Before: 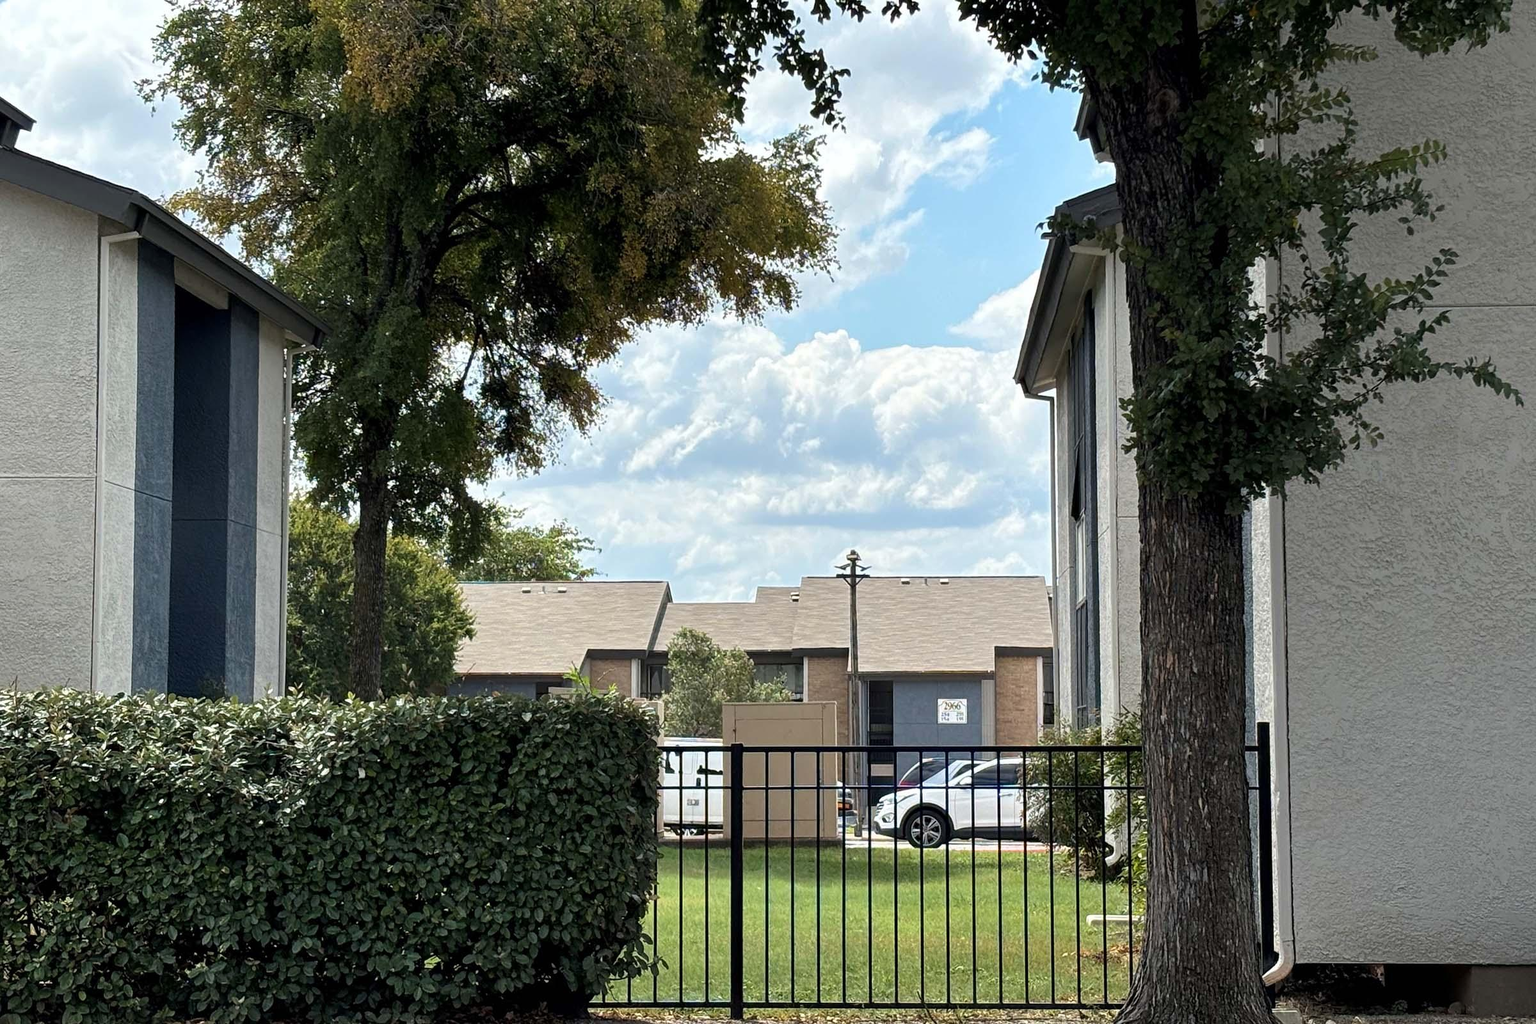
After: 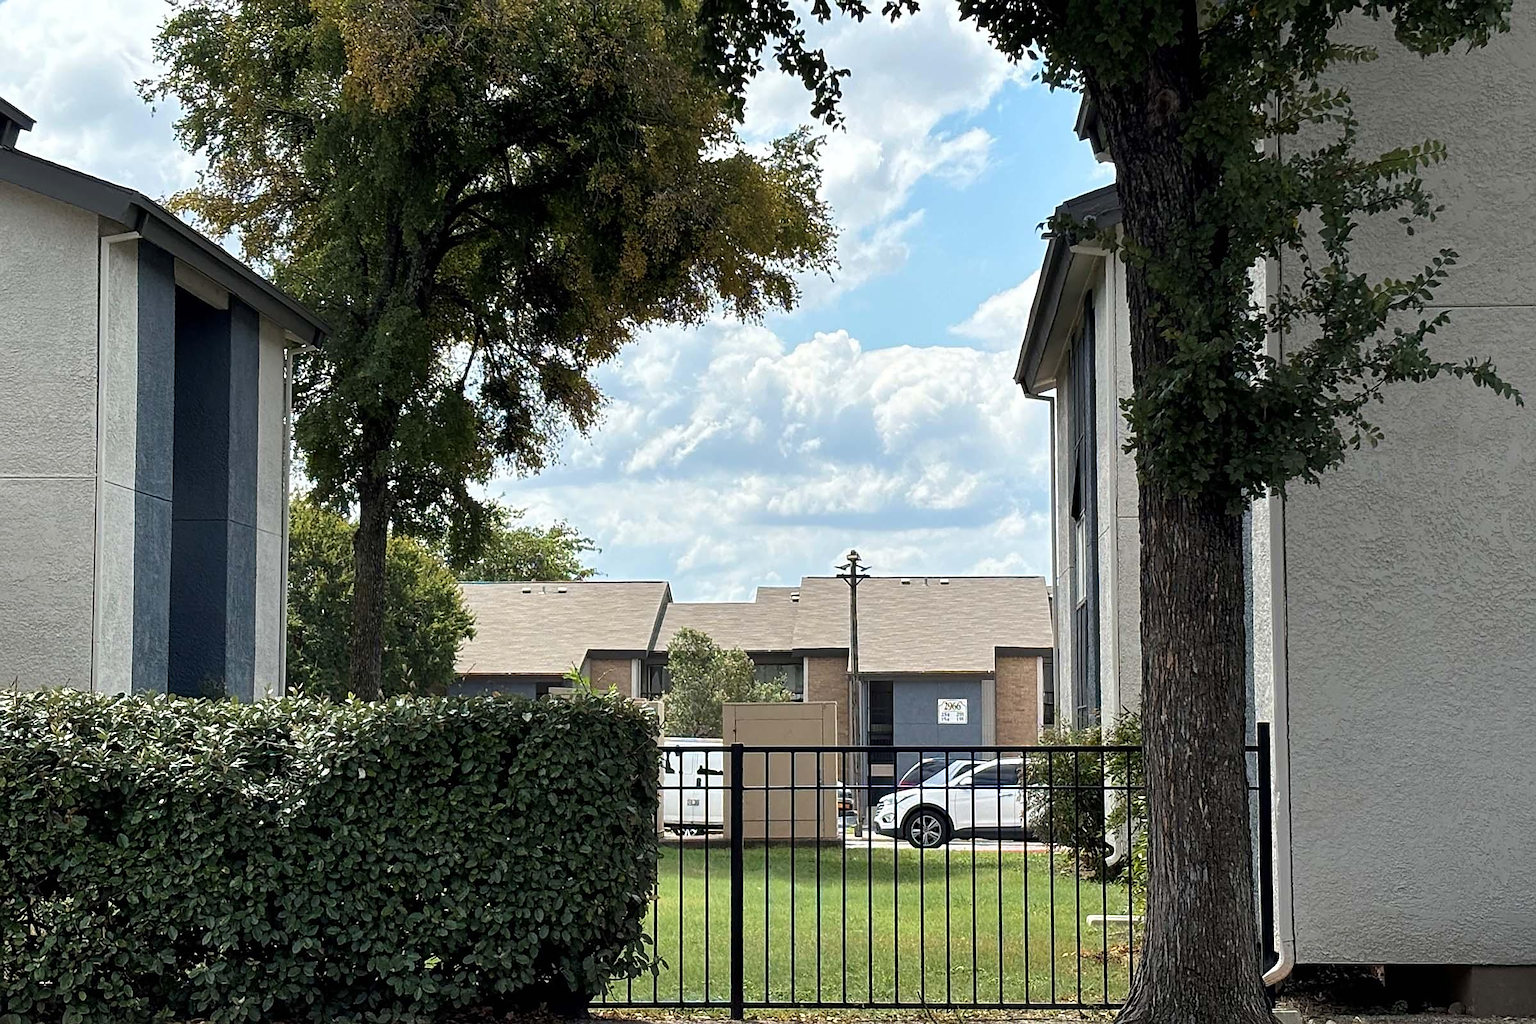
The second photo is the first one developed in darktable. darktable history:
sharpen: radius 1.845, amount 0.415, threshold 1.222
